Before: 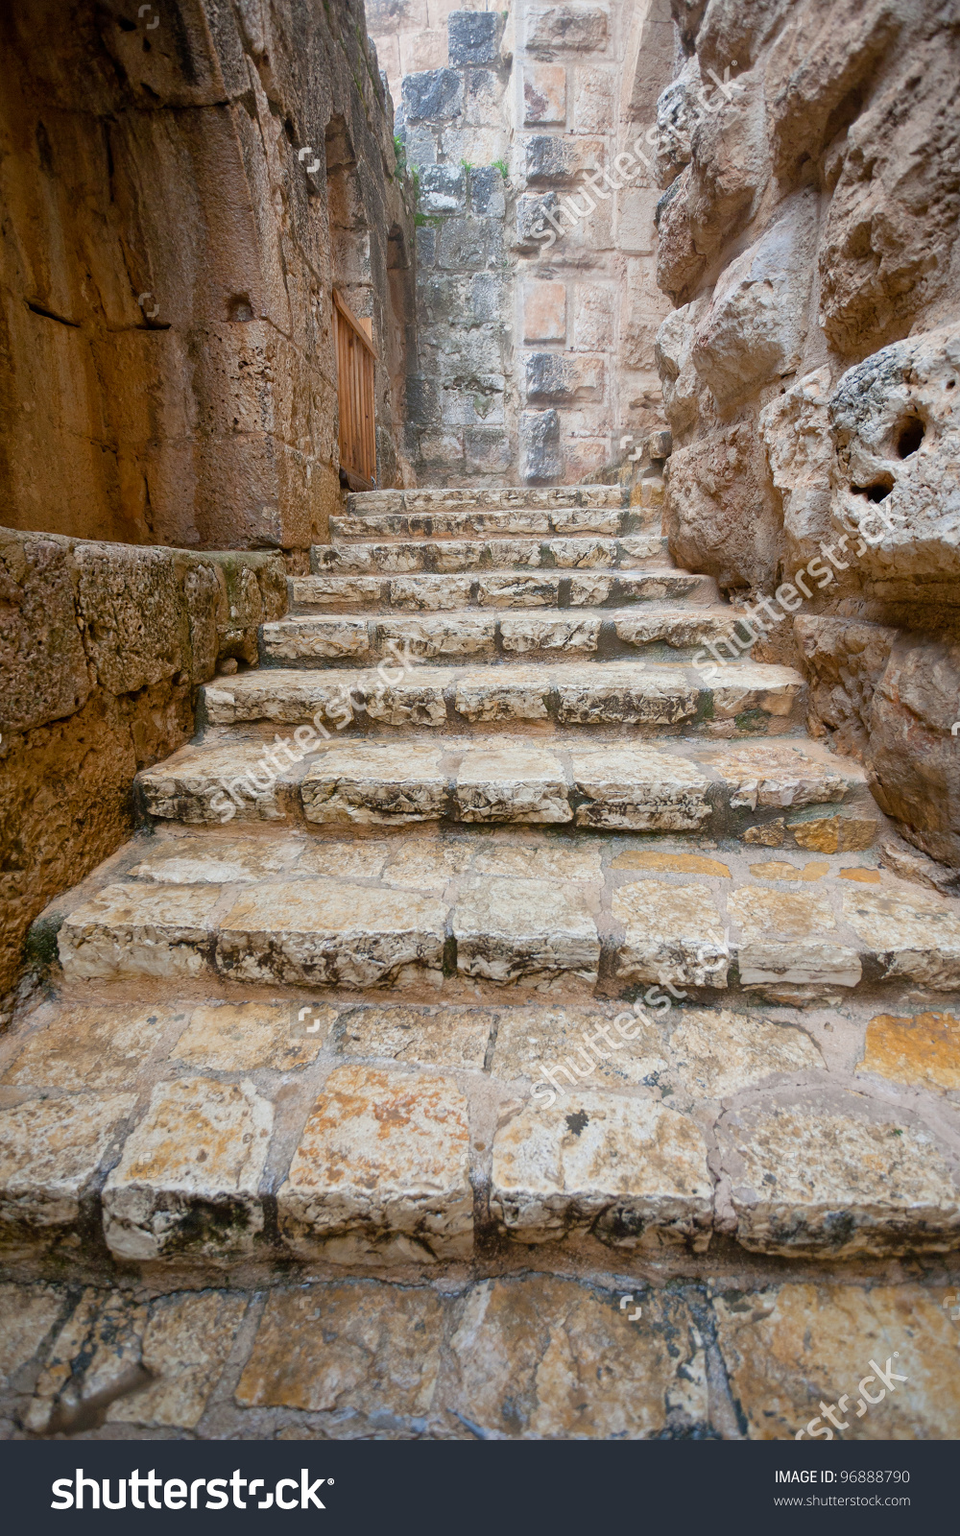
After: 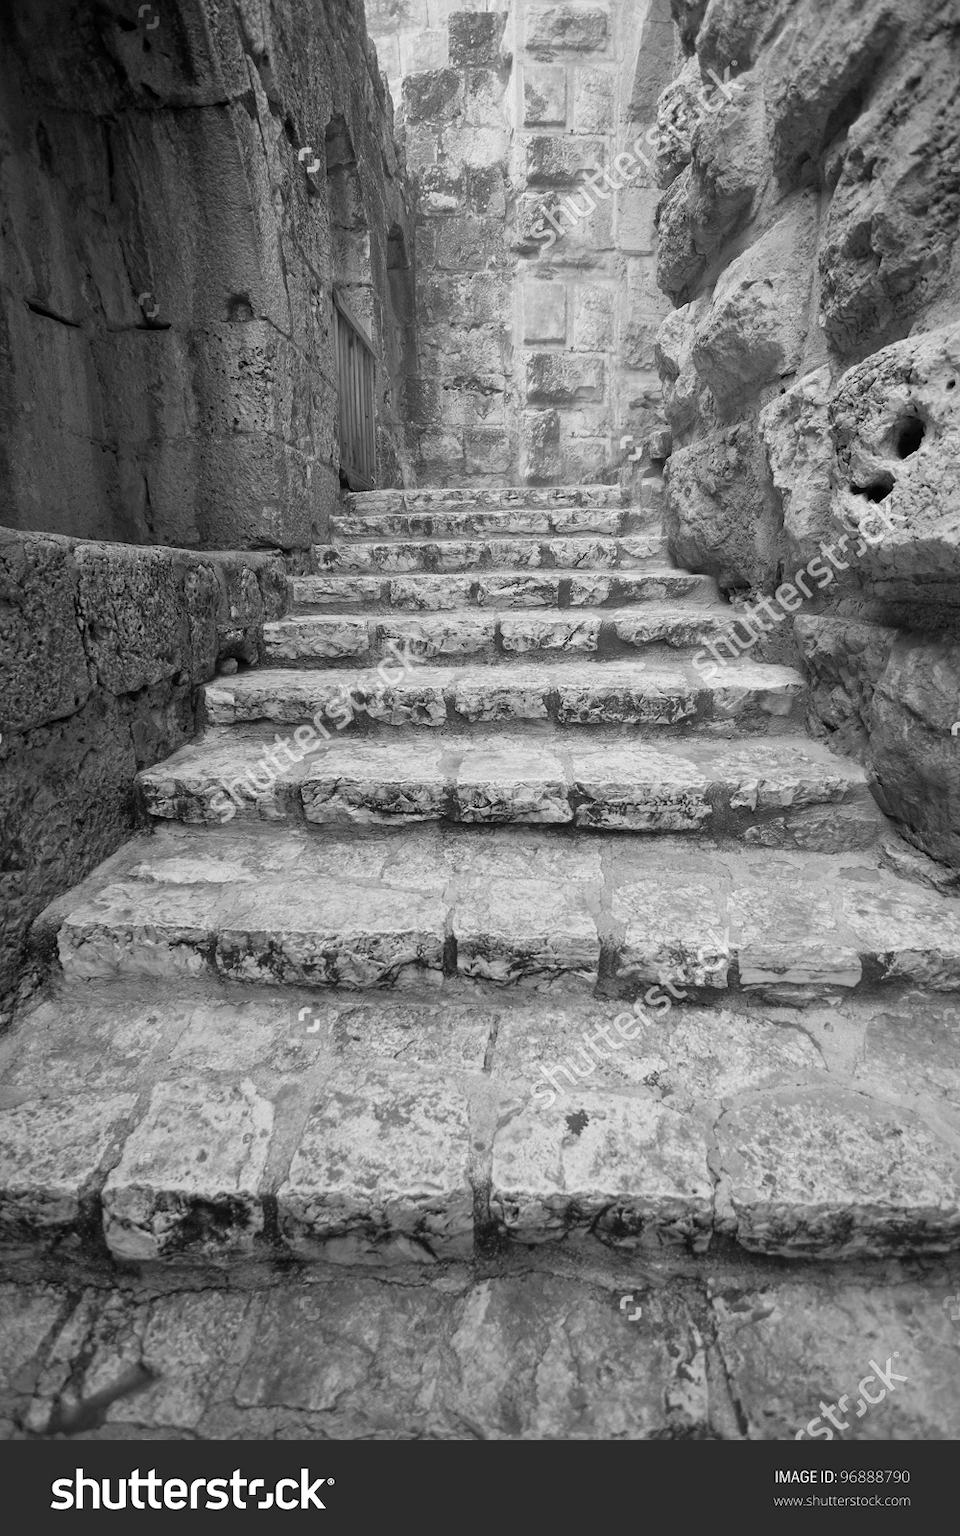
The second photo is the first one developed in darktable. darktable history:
color zones: curves: ch0 [(0.002, 0.593) (0.143, 0.417) (0.285, 0.541) (0.455, 0.289) (0.608, 0.327) (0.727, 0.283) (0.869, 0.571) (1, 0.603)]; ch1 [(0, 0) (0.143, 0) (0.286, 0) (0.429, 0) (0.571, 0) (0.714, 0) (0.857, 0)]
